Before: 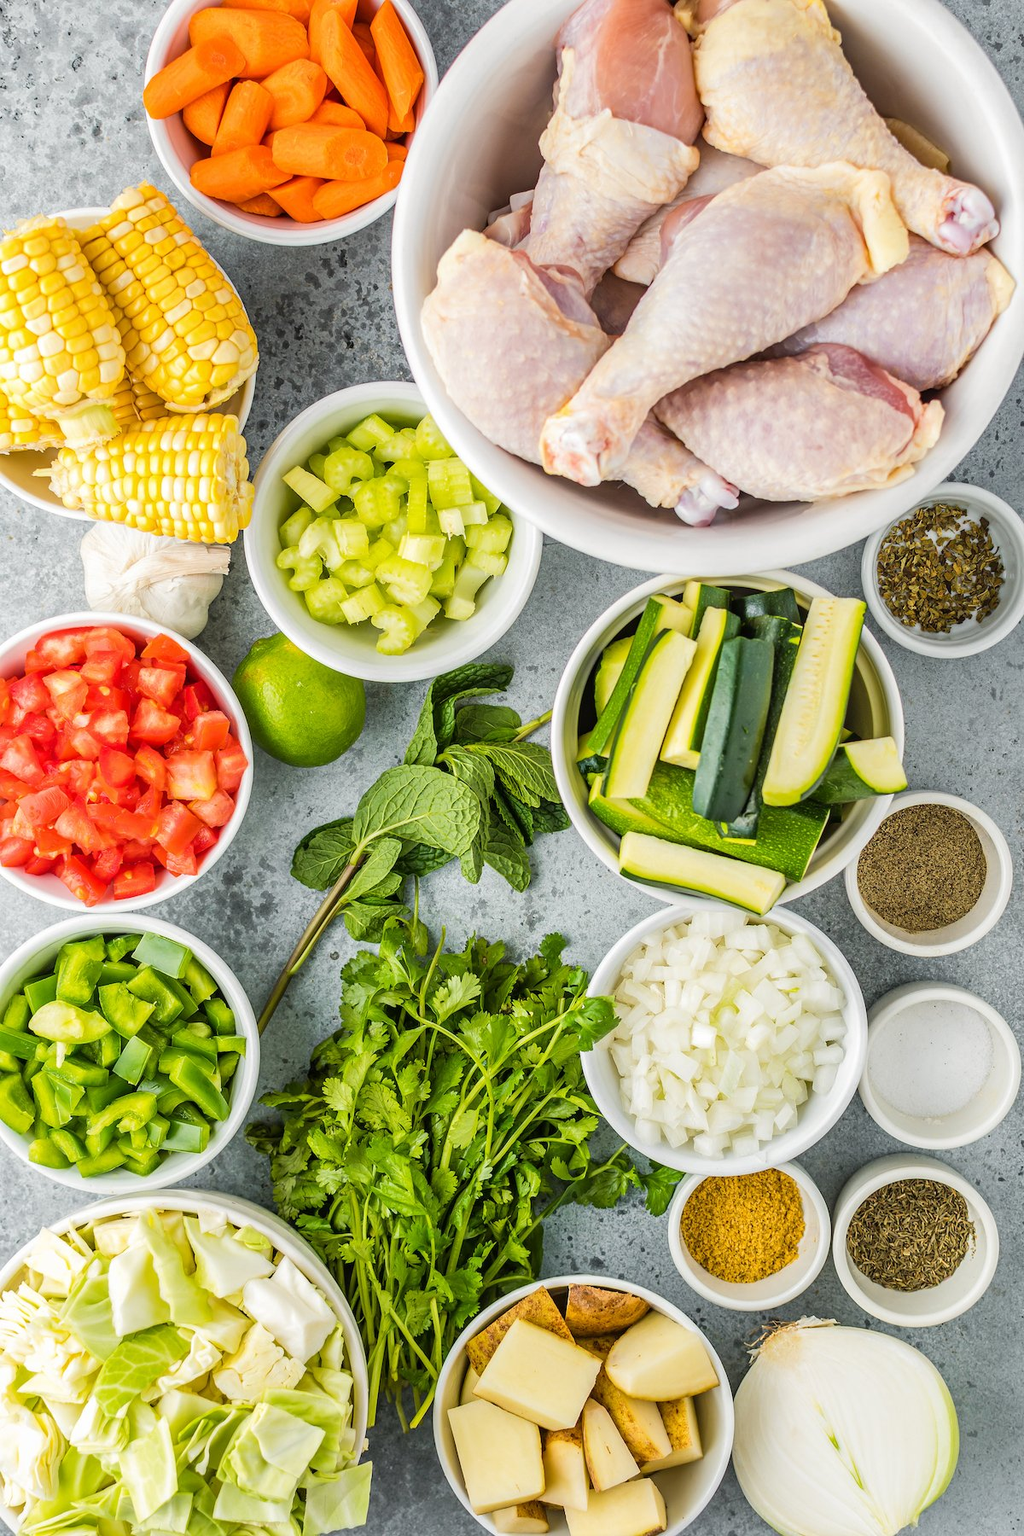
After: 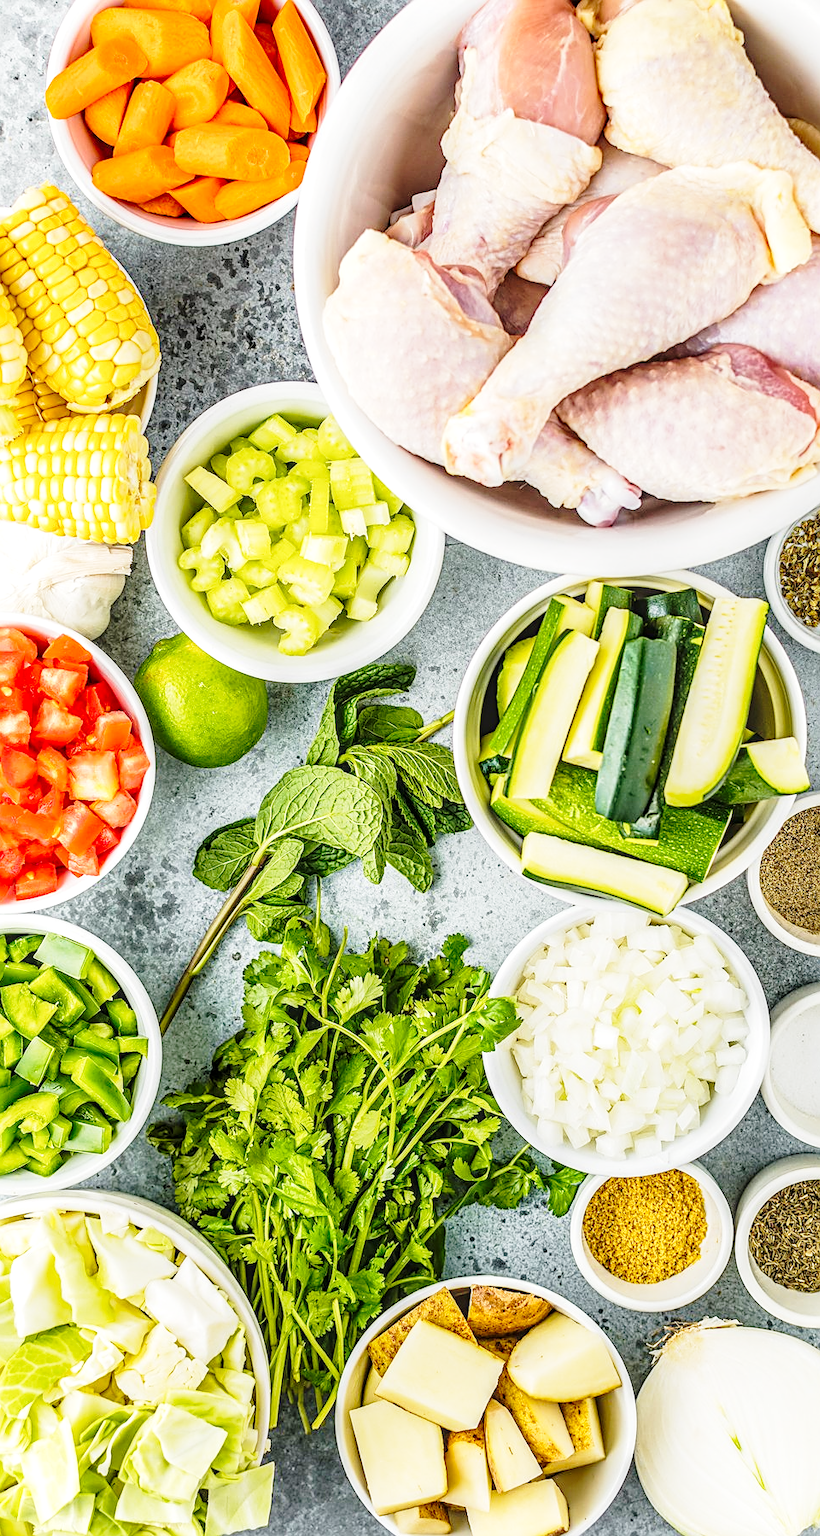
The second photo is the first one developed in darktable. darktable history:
velvia: strength 14.52%
crop and rotate: left 9.6%, right 10.259%
sharpen: on, module defaults
local contrast: highlights 23%, detail 130%
tone equalizer: -7 EV 0.166 EV, -6 EV 0.12 EV, -5 EV 0.089 EV, -4 EV 0.035 EV, -2 EV -0.018 EV, -1 EV -0.025 EV, +0 EV -0.043 EV
base curve: curves: ch0 [(0, 0) (0.028, 0.03) (0.121, 0.232) (0.46, 0.748) (0.859, 0.968) (1, 1)], preserve colors none
